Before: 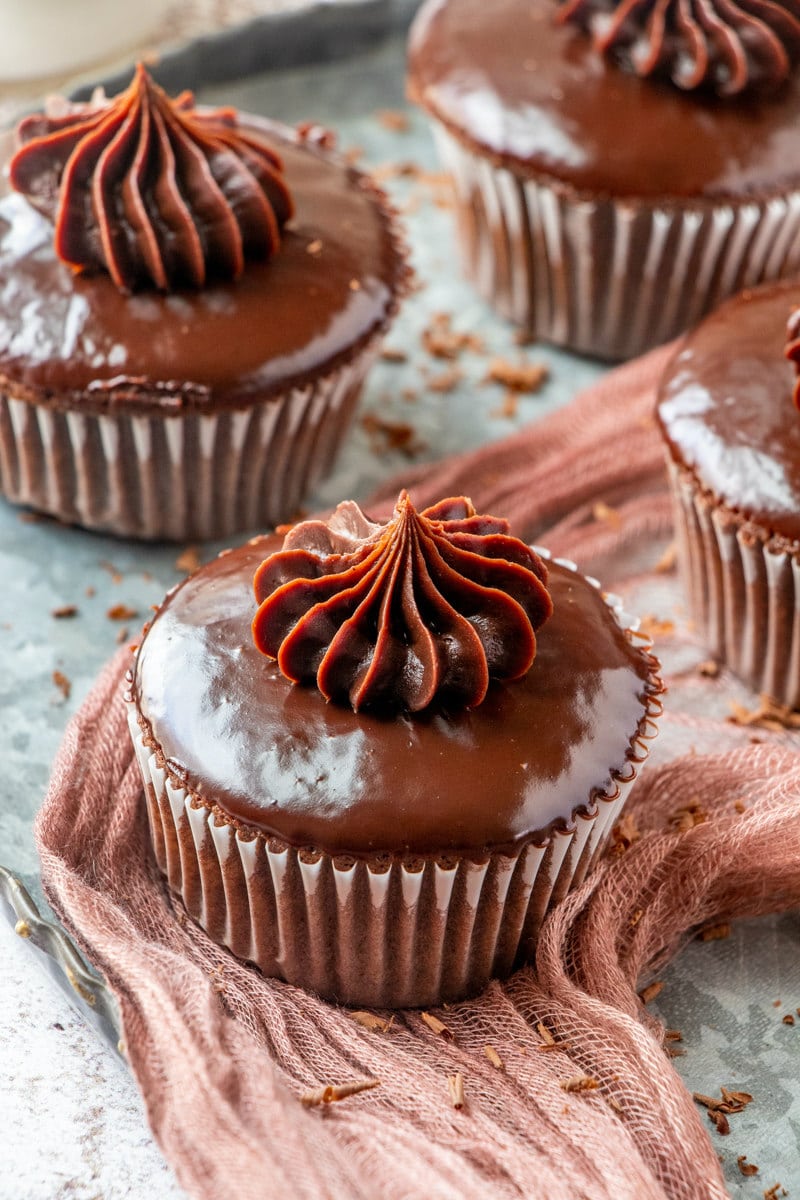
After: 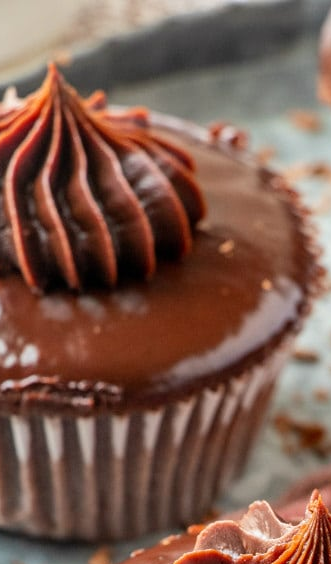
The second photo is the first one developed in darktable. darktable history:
crop and rotate: left 11.064%, top 0.081%, right 47.451%, bottom 52.903%
